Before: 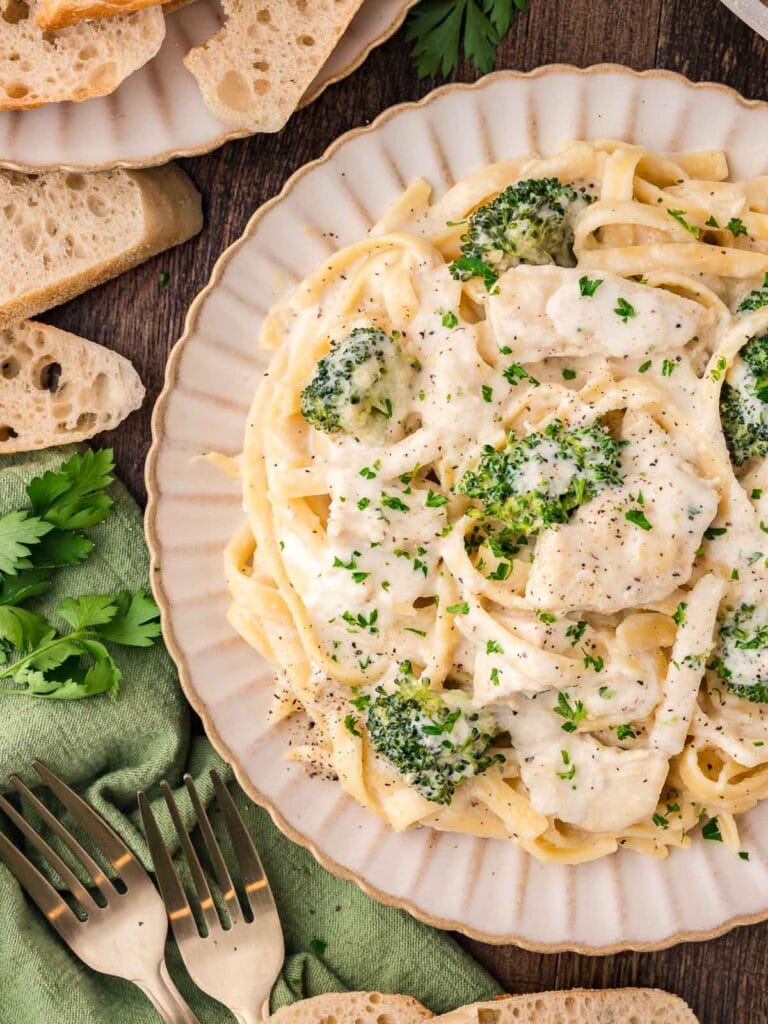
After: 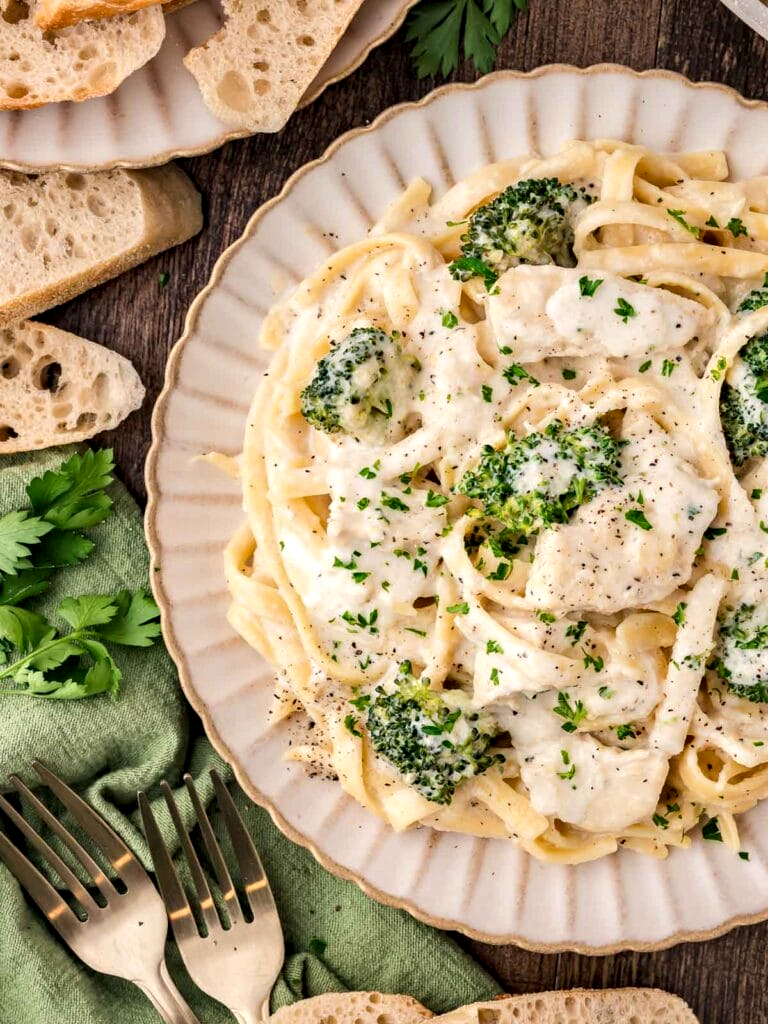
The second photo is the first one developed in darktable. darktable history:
contrast equalizer: y [[0.531, 0.548, 0.559, 0.557, 0.544, 0.527], [0.5 ×6], [0.5 ×6], [0 ×6], [0 ×6]]
